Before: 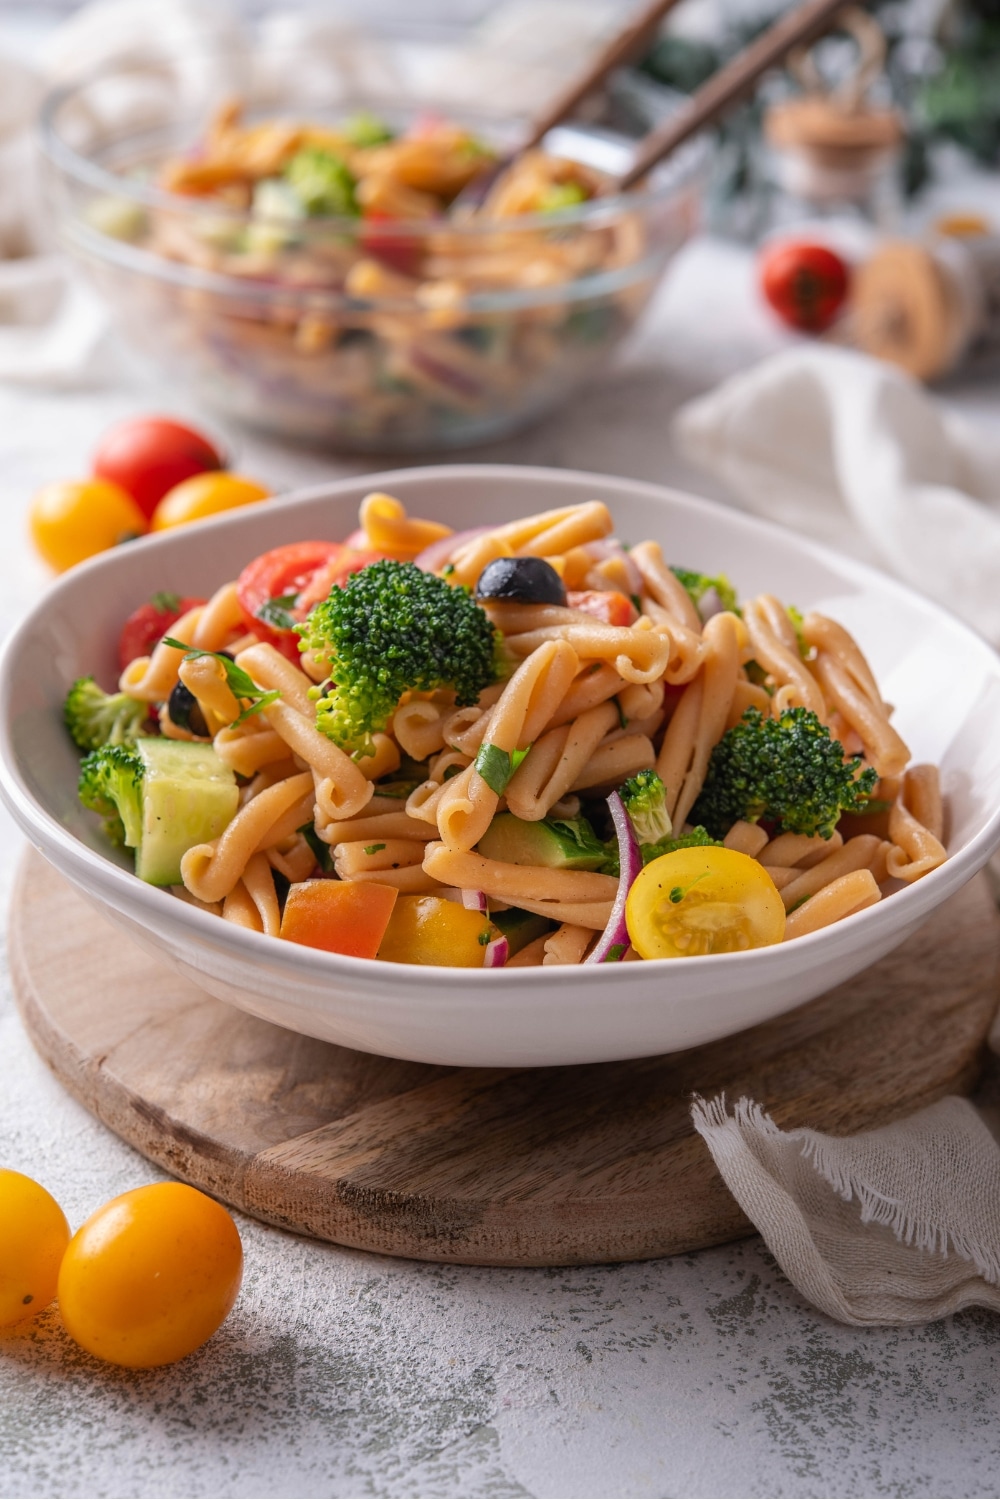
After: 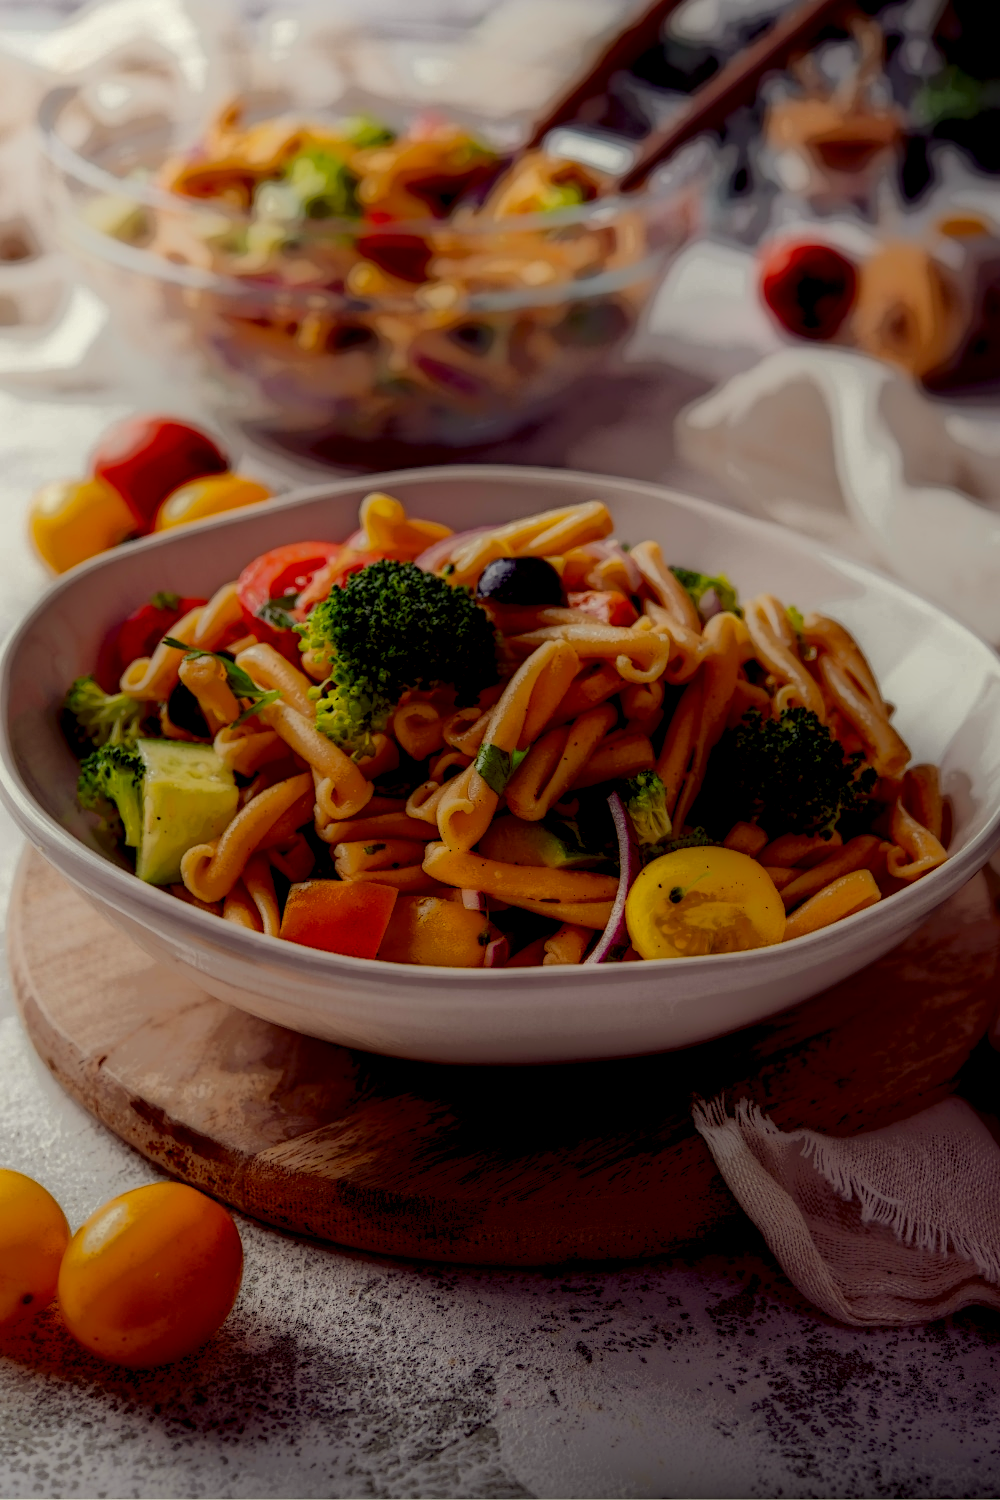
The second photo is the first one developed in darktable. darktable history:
local contrast: highlights 0%, shadows 198%, detail 164%, midtone range 0.001
color balance rgb: shadows lift › luminance -21.66%, shadows lift › chroma 8.98%, shadows lift › hue 283.37°, power › chroma 1.05%, power › hue 25.59°, highlights gain › luminance 6.08%, highlights gain › chroma 2.55%, highlights gain › hue 90°, global offset › luminance -0.87%, perceptual saturation grading › global saturation 25%, perceptual saturation grading › highlights -28.39%, perceptual saturation grading › shadows 33.98%
